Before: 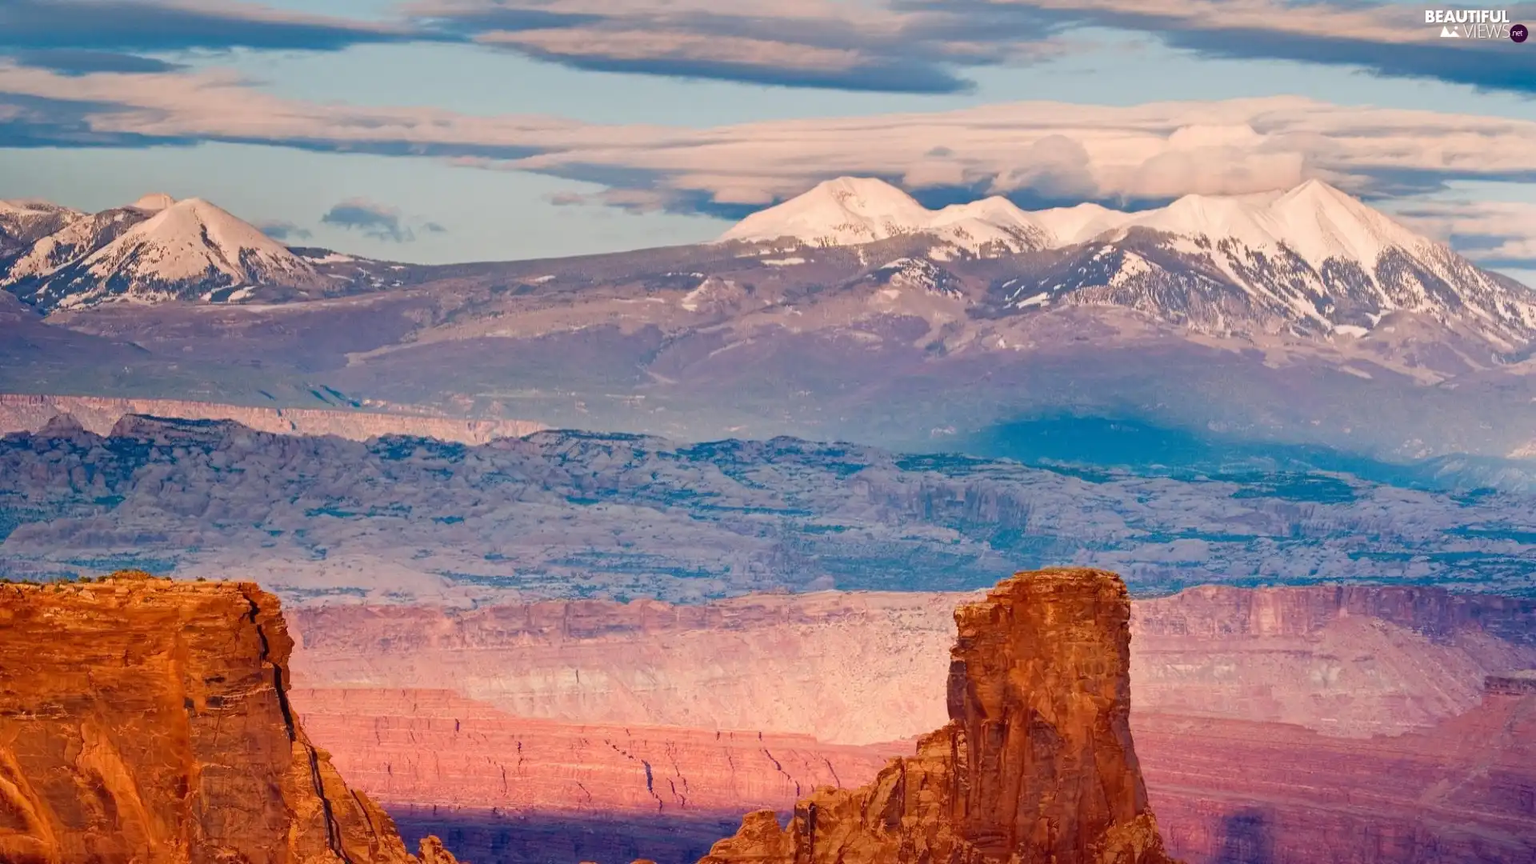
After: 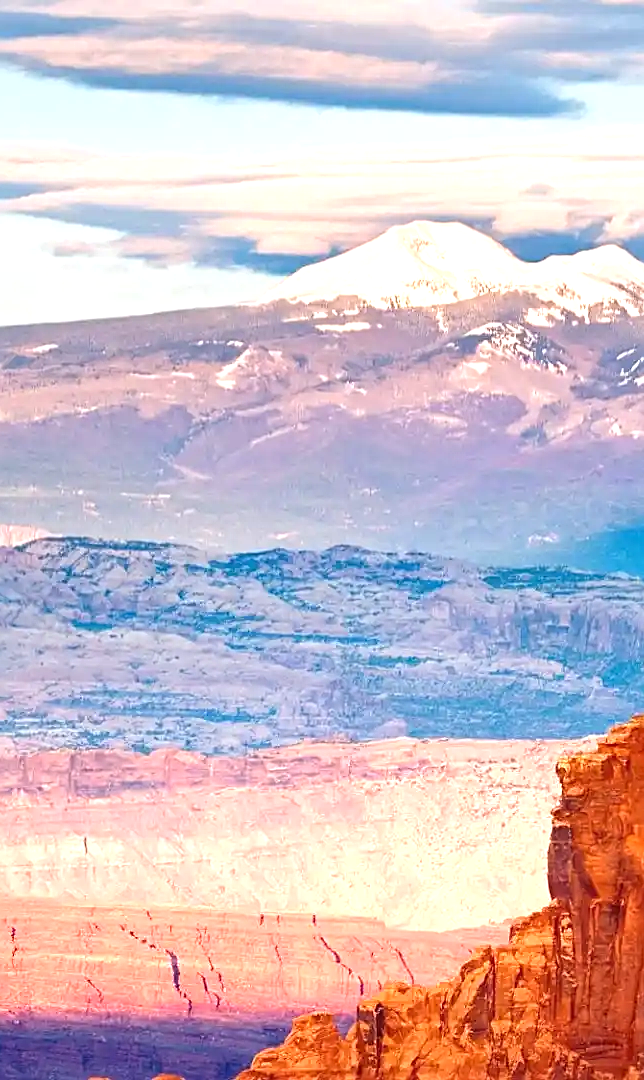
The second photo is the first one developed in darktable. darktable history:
sharpen: on, module defaults
crop: left 33.147%, right 33.291%
exposure: black level correction 0, exposure 1.099 EV, compensate exposure bias true, compensate highlight preservation false
